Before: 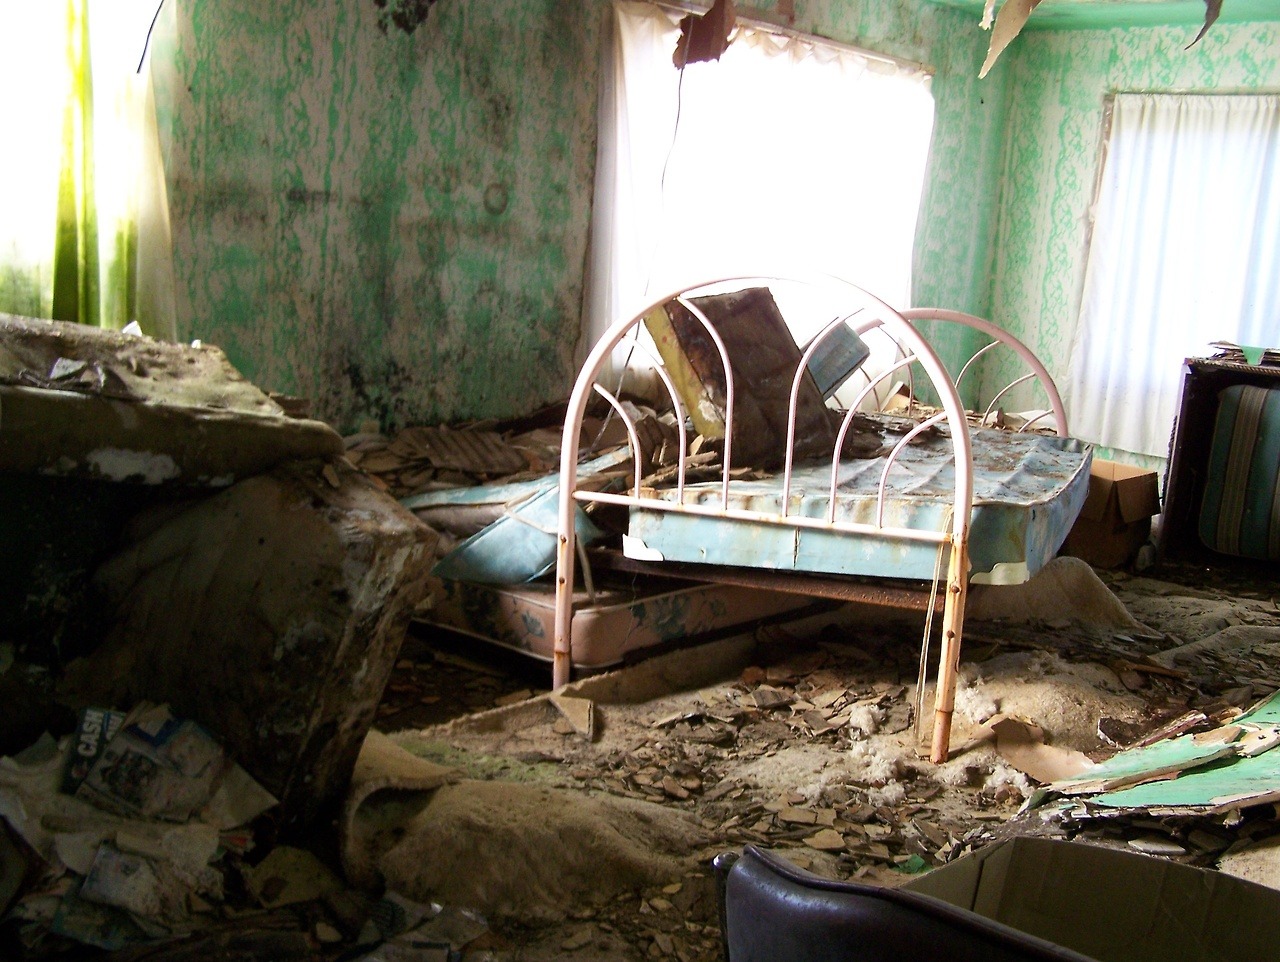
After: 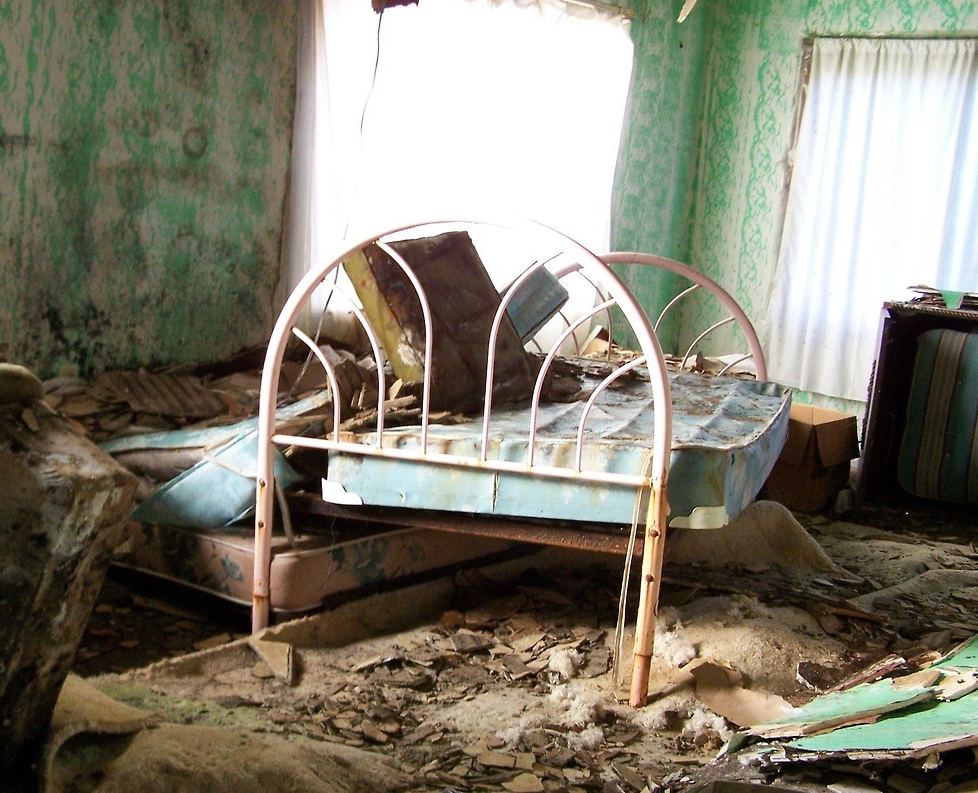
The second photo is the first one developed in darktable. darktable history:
shadows and highlights: shadows 39.84, highlights -53.24, low approximation 0.01, soften with gaussian
crop: left 23.564%, top 5.833%, bottom 11.664%
